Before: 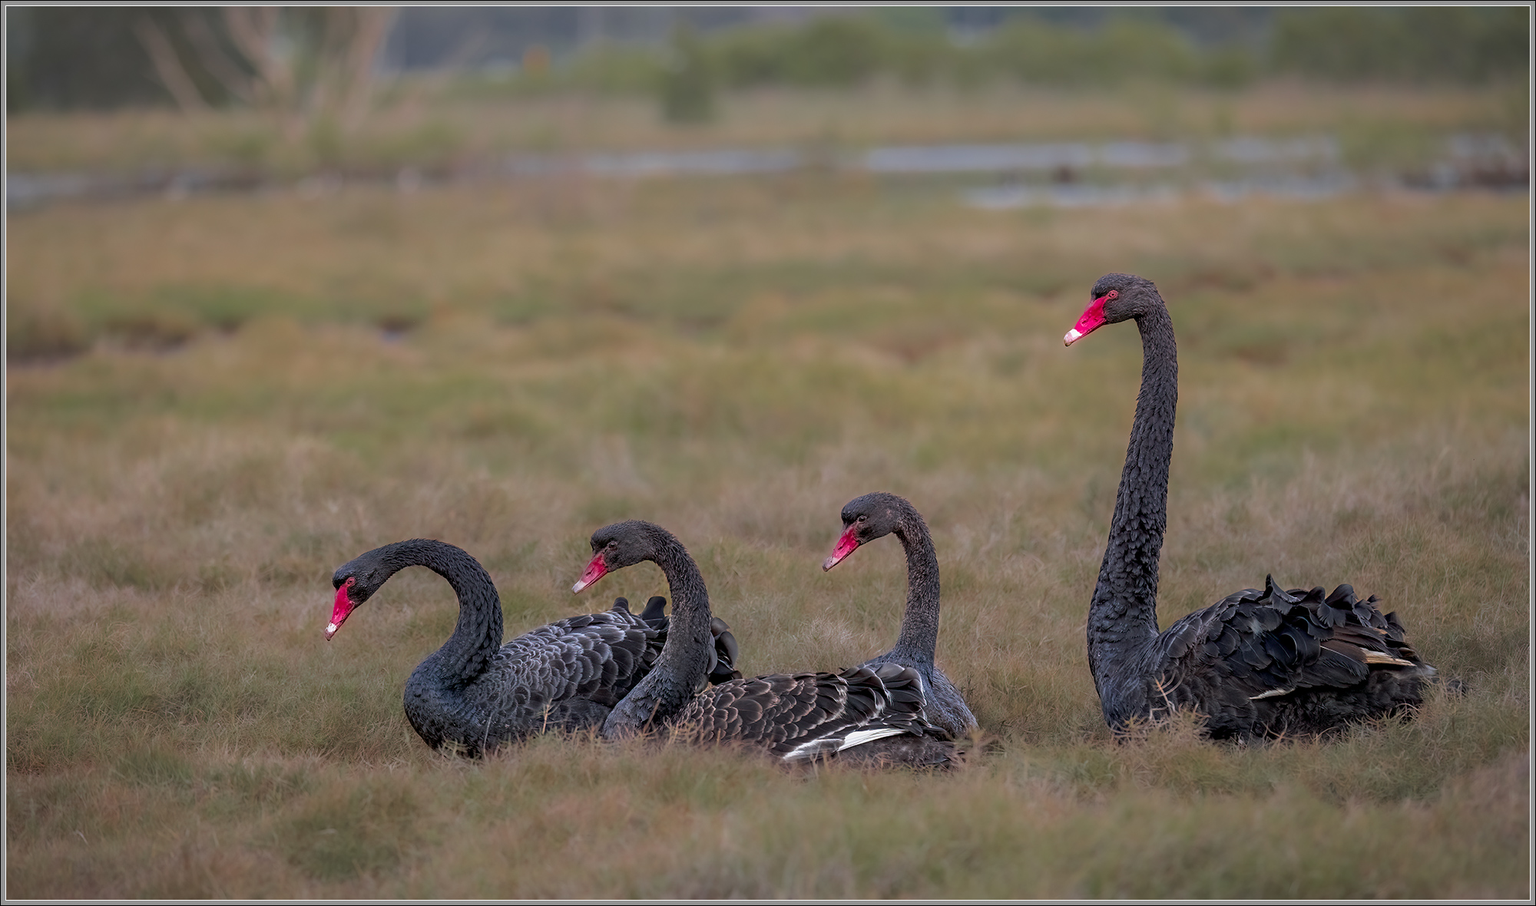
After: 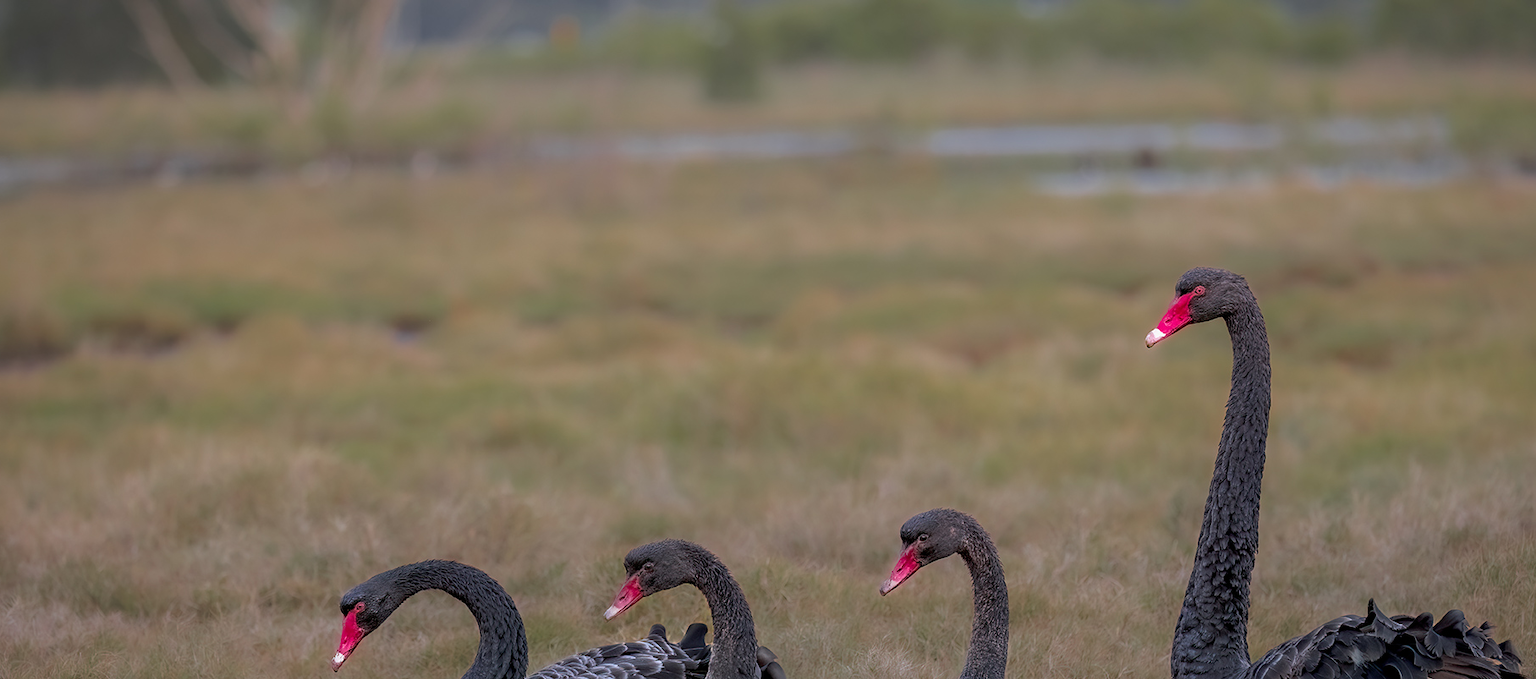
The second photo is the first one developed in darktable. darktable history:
crop: left 1.562%, top 3.418%, right 7.609%, bottom 28.497%
